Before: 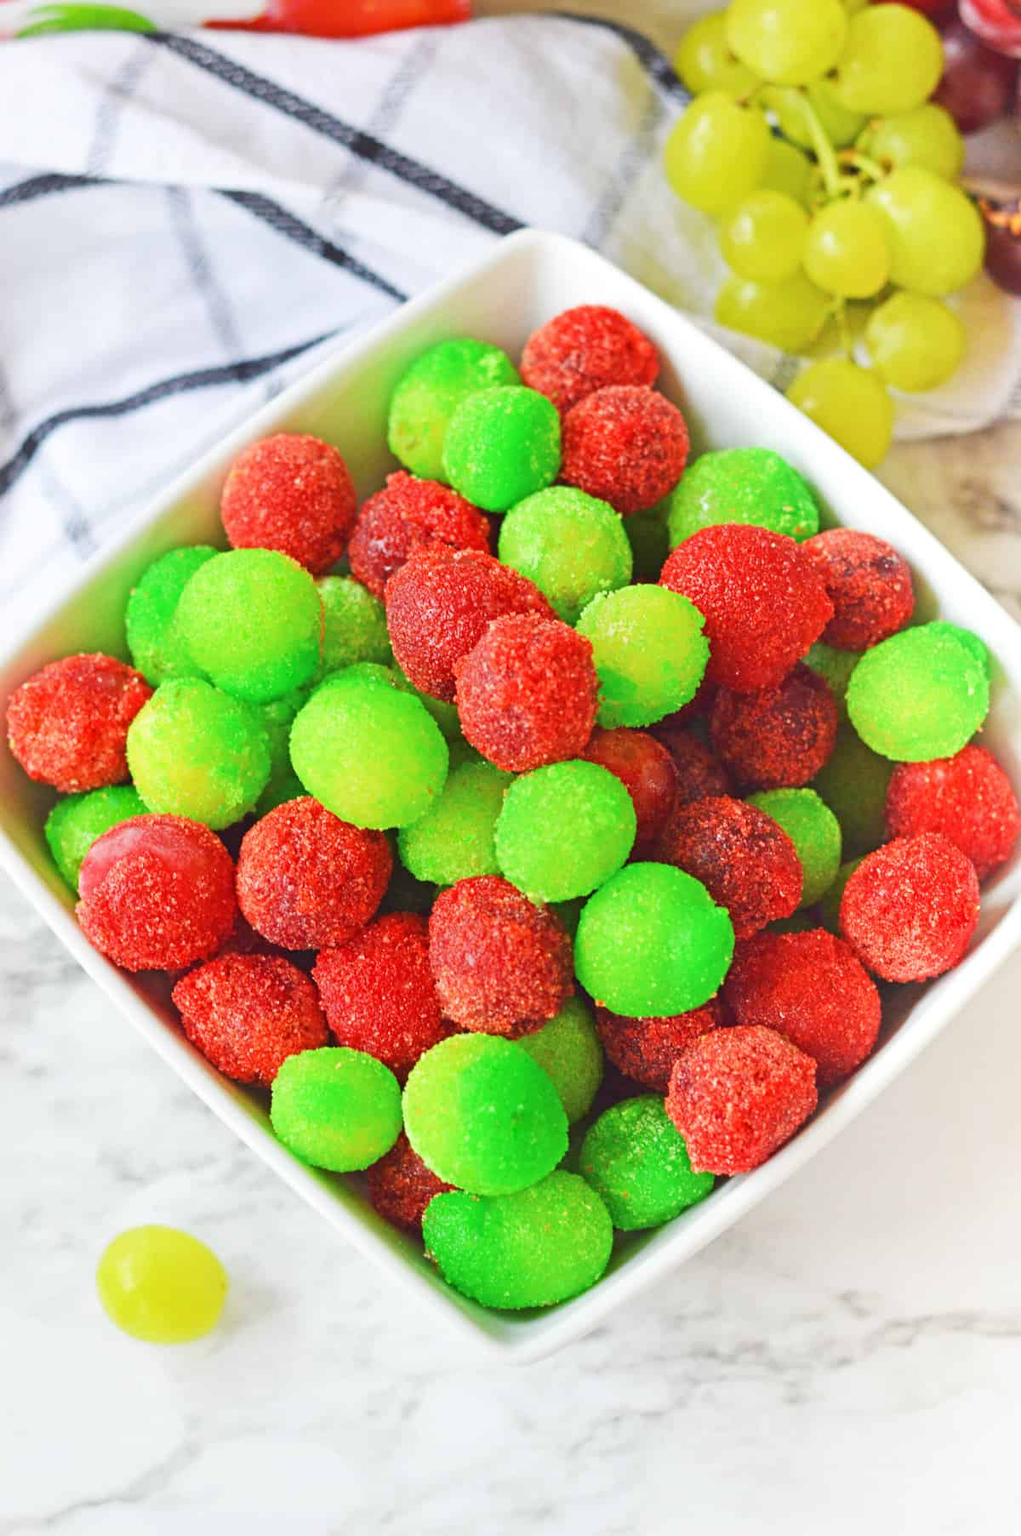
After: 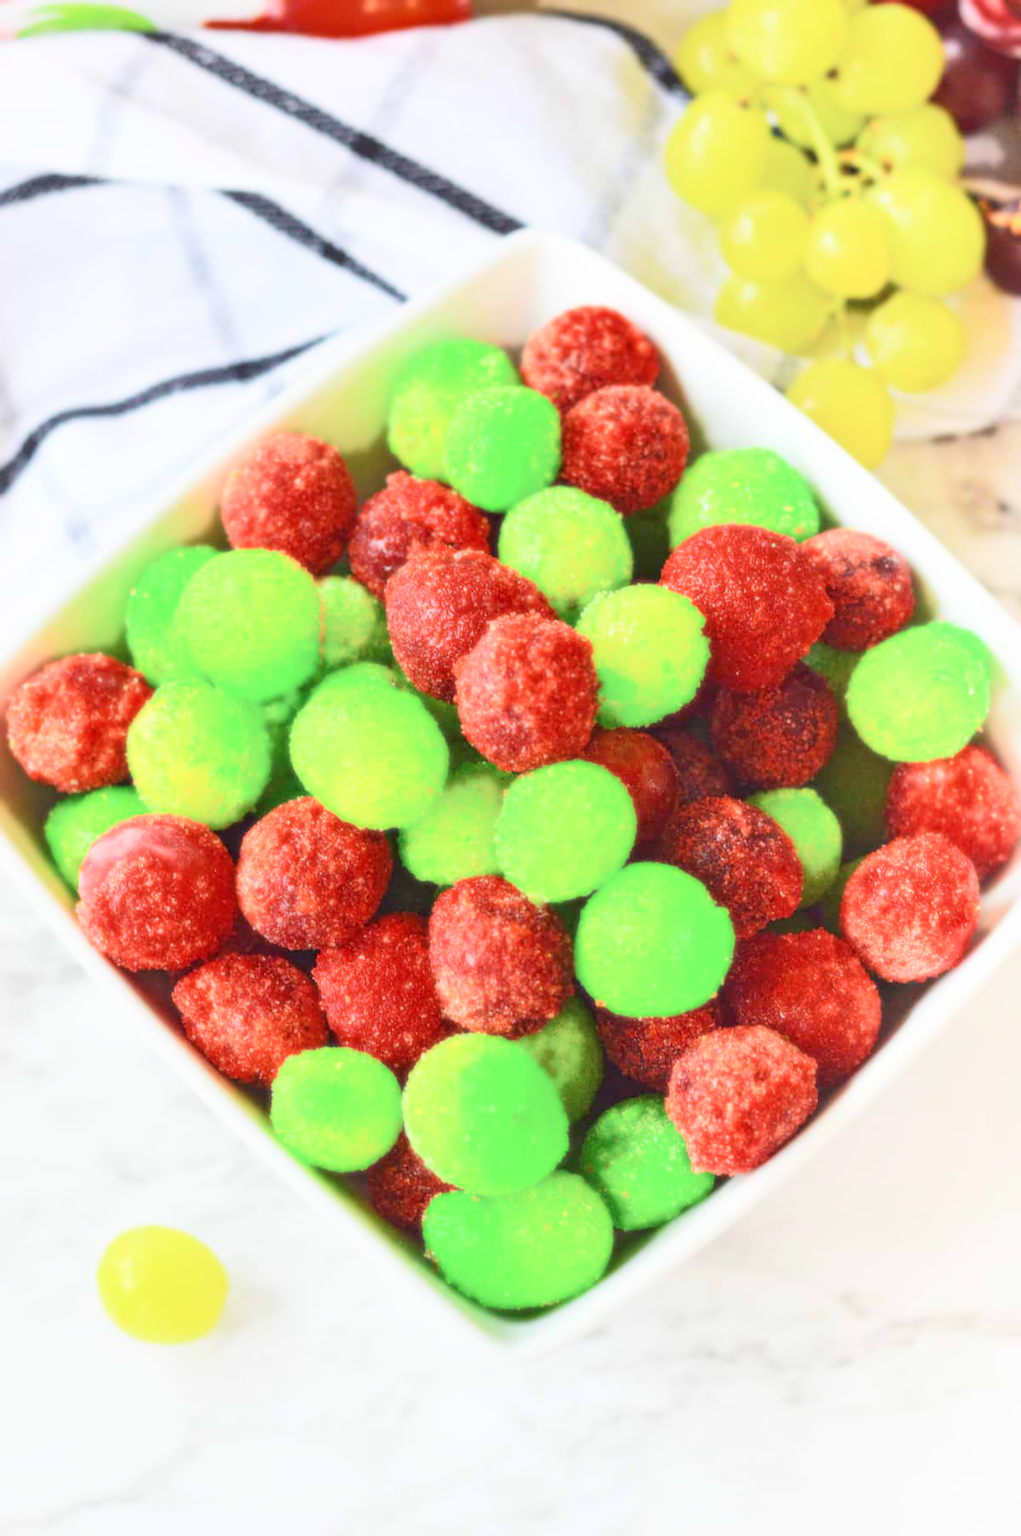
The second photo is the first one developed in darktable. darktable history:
shadows and highlights: shadows 25, highlights -25
bloom: size 0%, threshold 54.82%, strength 8.31%
tone equalizer: -8 EV 0.25 EV, -7 EV 0.417 EV, -6 EV 0.417 EV, -5 EV 0.25 EV, -3 EV -0.25 EV, -2 EV -0.417 EV, -1 EV -0.417 EV, +0 EV -0.25 EV, edges refinement/feathering 500, mask exposure compensation -1.57 EV, preserve details guided filter
